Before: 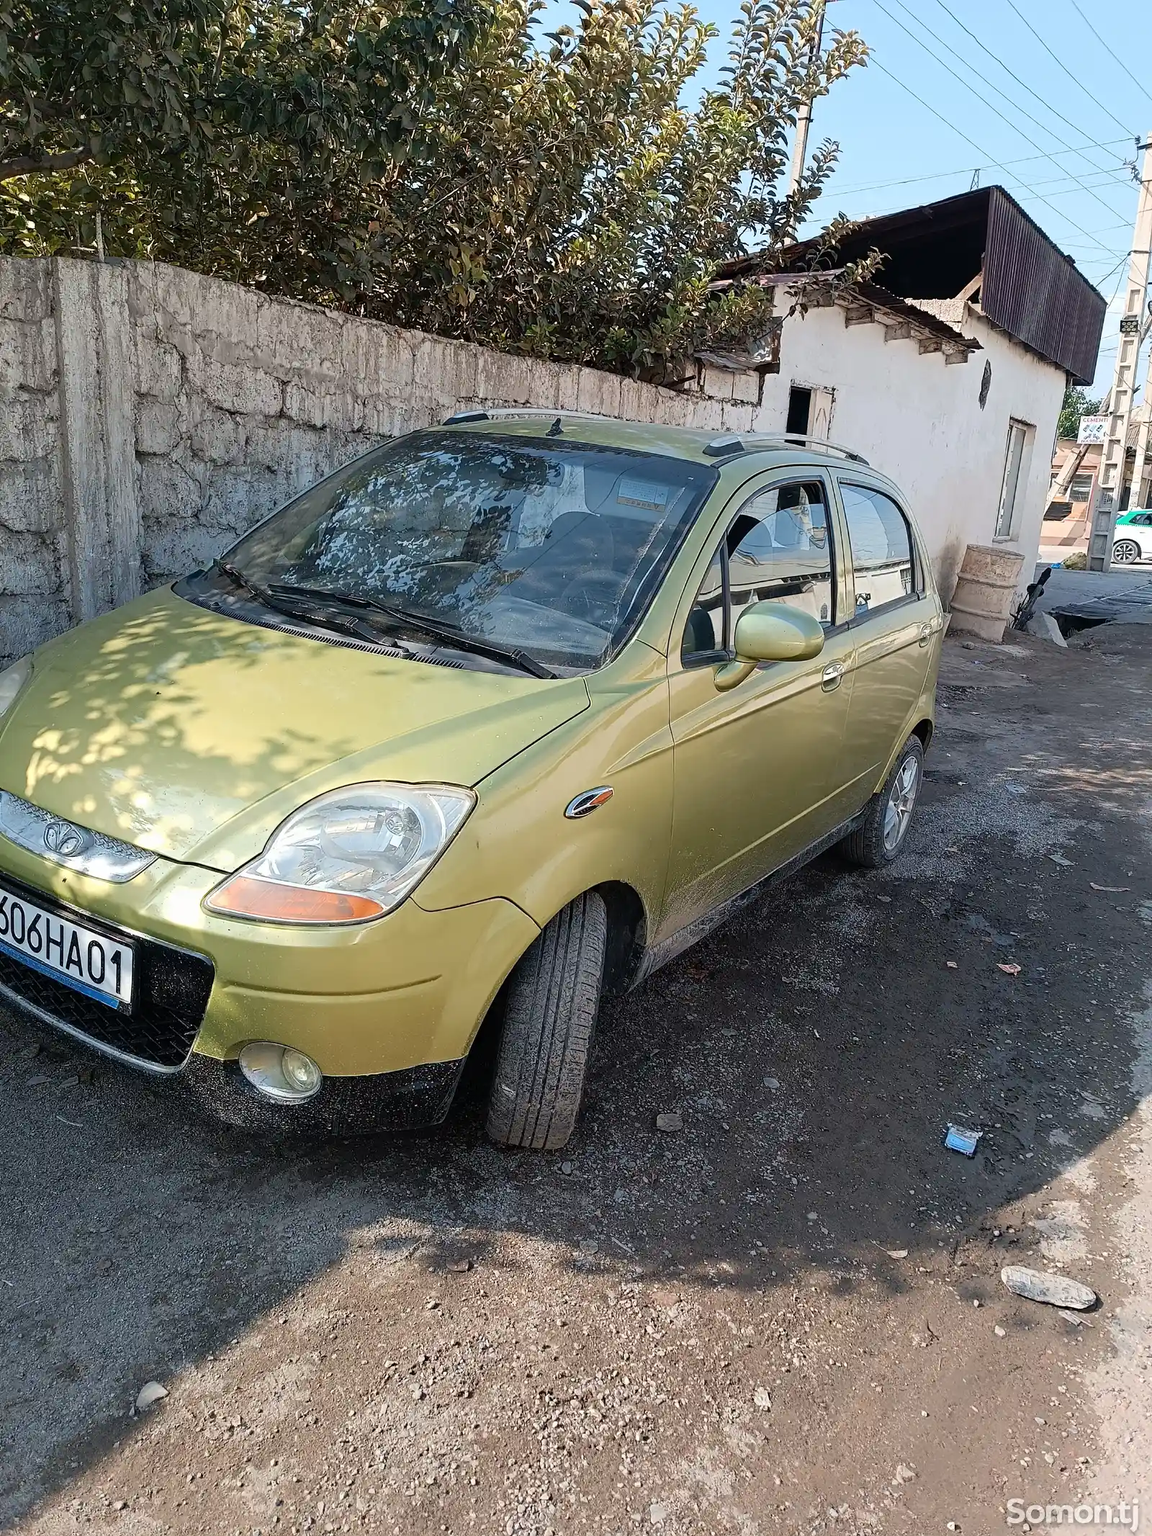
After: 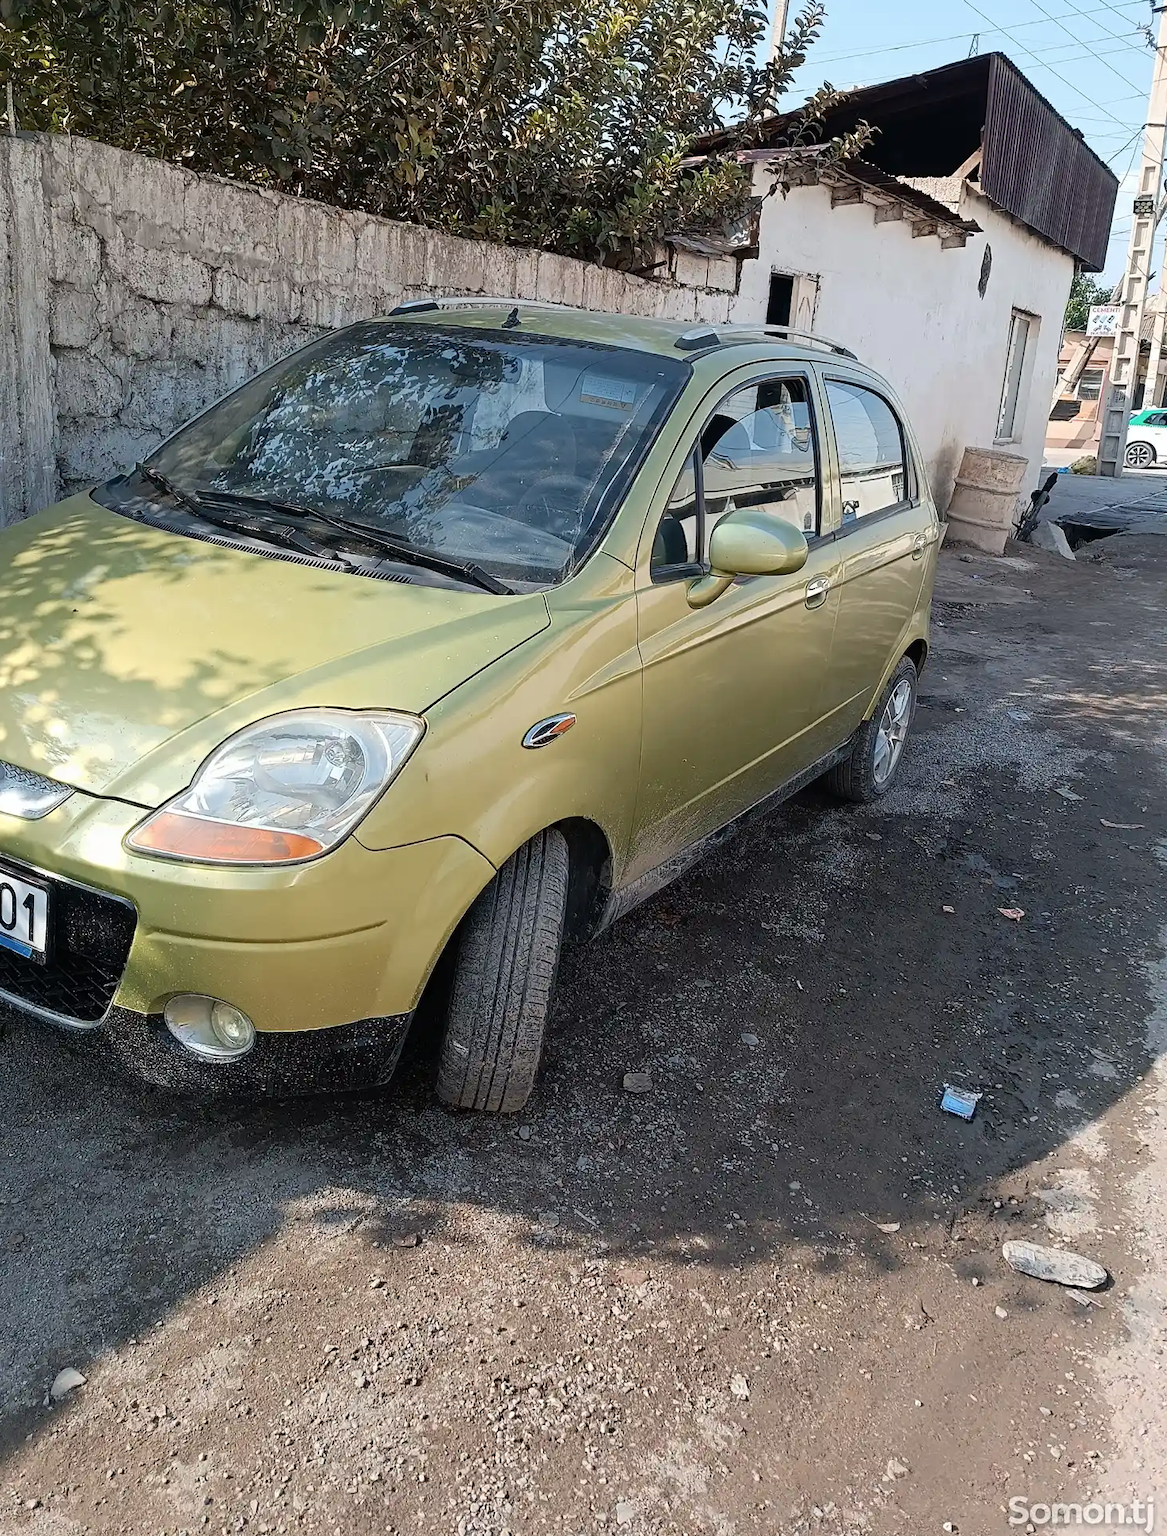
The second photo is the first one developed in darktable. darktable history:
contrast brightness saturation: saturation -0.063
crop and rotate: left 7.863%, top 9.065%
